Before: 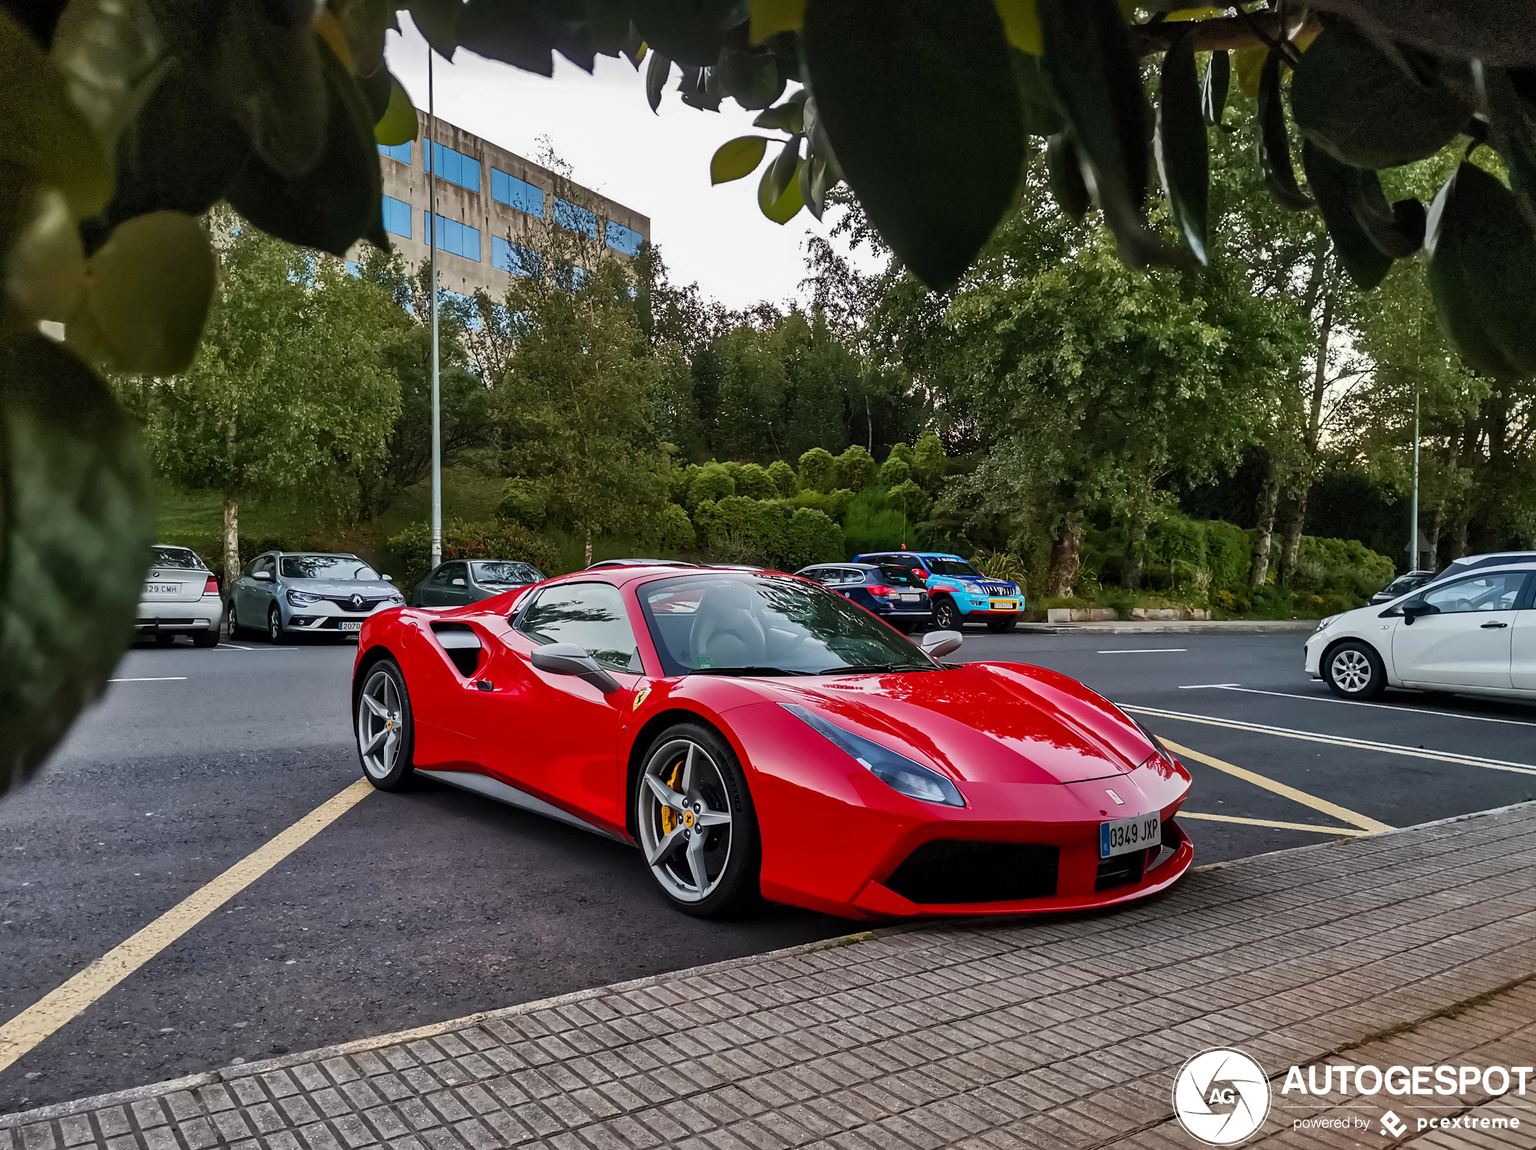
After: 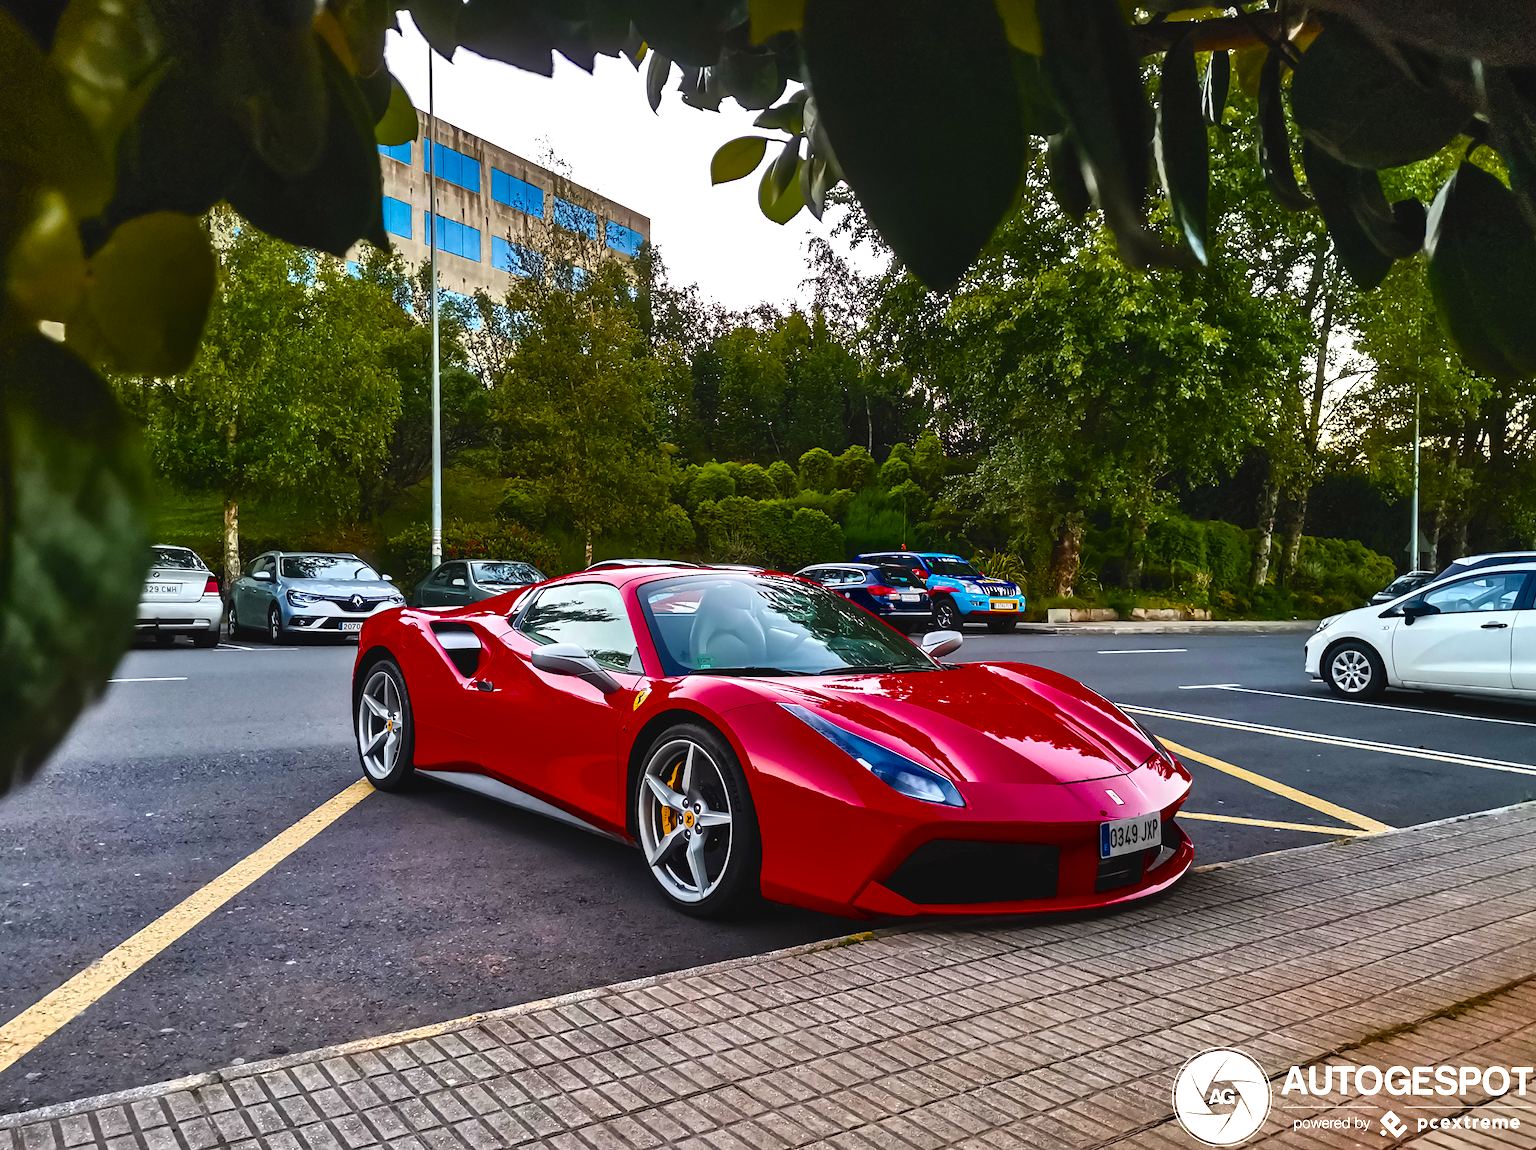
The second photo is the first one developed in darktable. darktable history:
color balance rgb: global offset › luminance 0.499%, global offset › hue 170.36°, perceptual saturation grading › global saturation 40.35%, perceptual brilliance grading › highlights 10.396%, perceptual brilliance grading › mid-tones 5.267%, global vibrance 15.876%, saturation formula JzAzBz (2021)
tone equalizer: -8 EV -0.41 EV, -7 EV -0.393 EV, -6 EV -0.338 EV, -5 EV -0.204 EV, -3 EV 0.197 EV, -2 EV 0.316 EV, -1 EV 0.38 EV, +0 EV 0.387 EV
